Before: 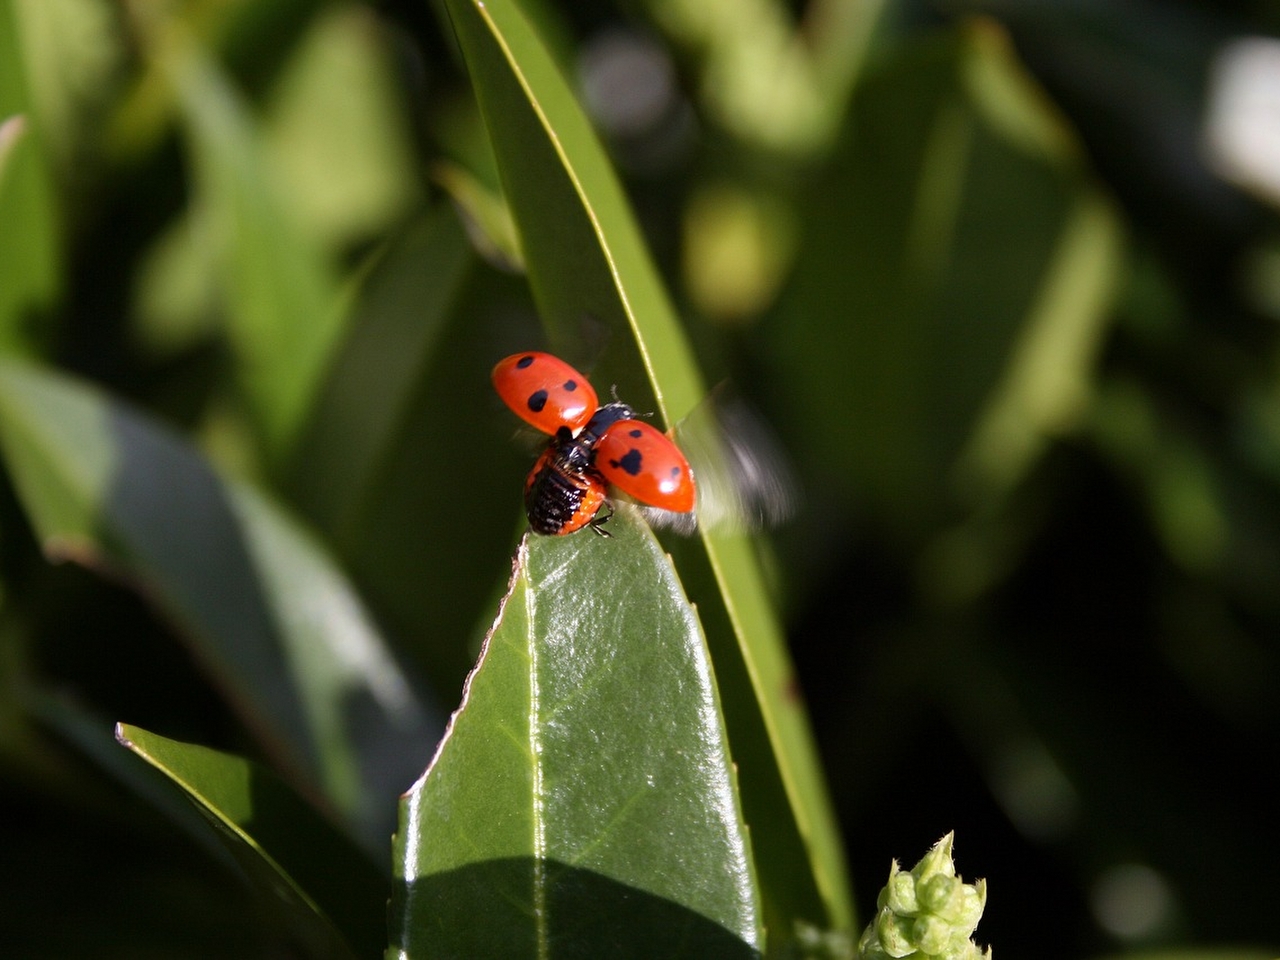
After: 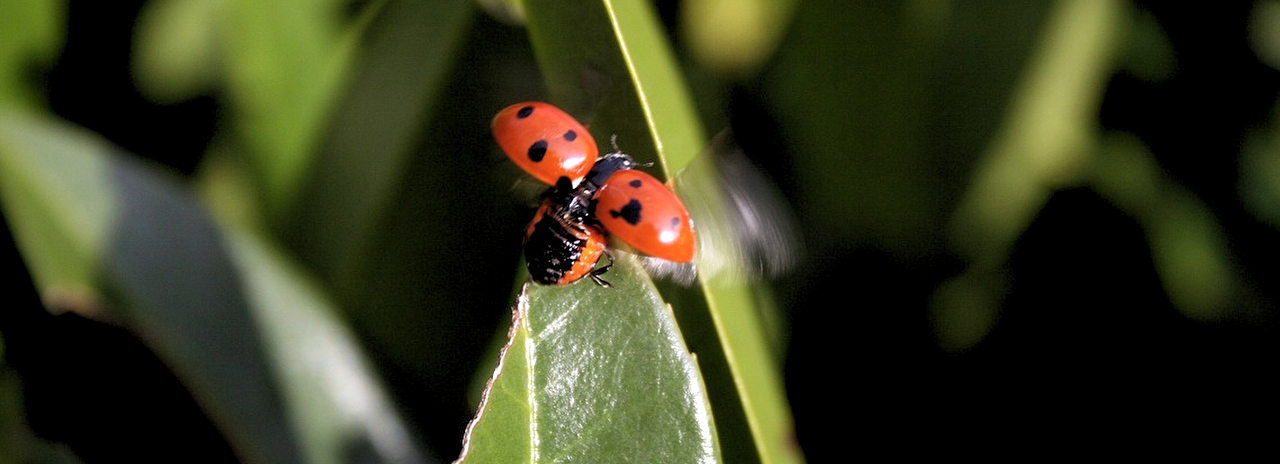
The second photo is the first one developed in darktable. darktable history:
crop and rotate: top 26.056%, bottom 25.543%
white balance: red 1.004, blue 1.024
color zones: curves: ch1 [(0, 0.469) (0.01, 0.469) (0.12, 0.446) (0.248, 0.469) (0.5, 0.5) (0.748, 0.5) (0.99, 0.469) (1, 0.469)]
rgb levels: levels [[0.01, 0.419, 0.839], [0, 0.5, 1], [0, 0.5, 1]]
